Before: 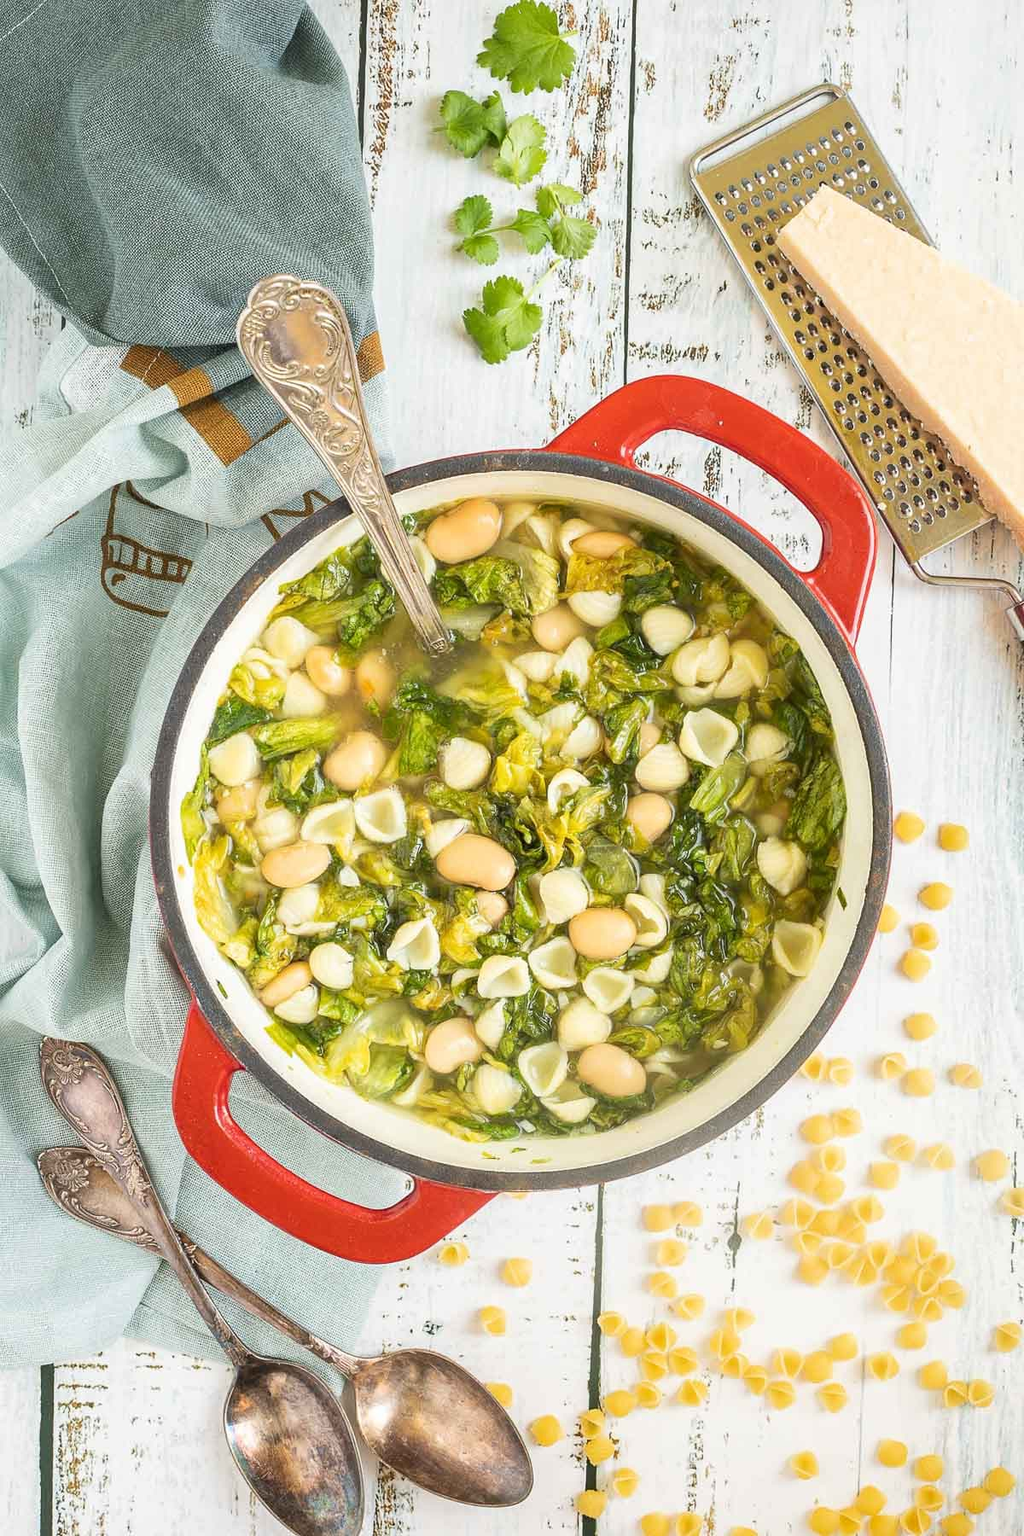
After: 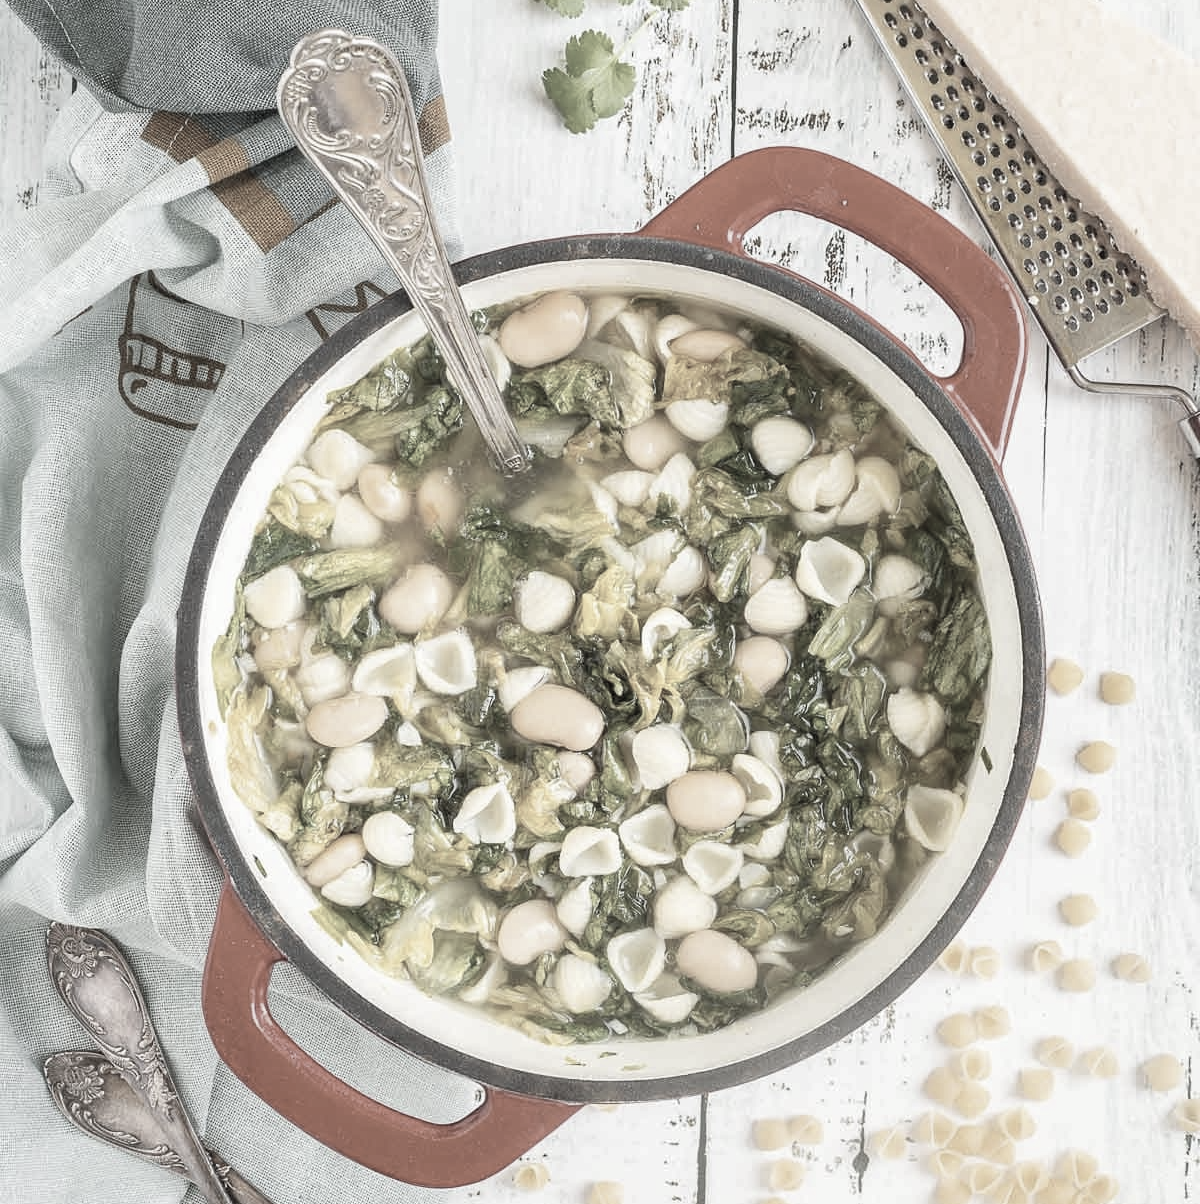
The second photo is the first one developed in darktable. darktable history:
crop: top 16.302%, bottom 16.776%
color correction: highlights b* -0.023, saturation 0.255
